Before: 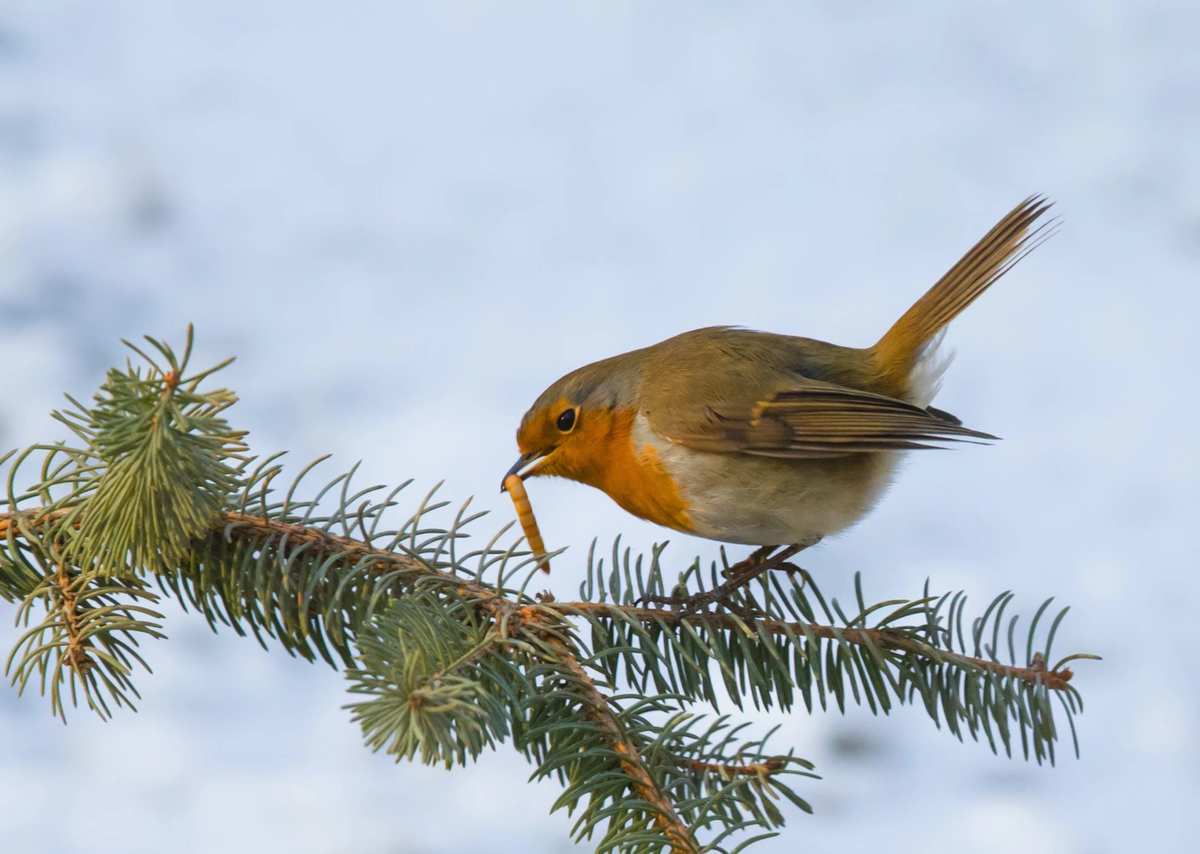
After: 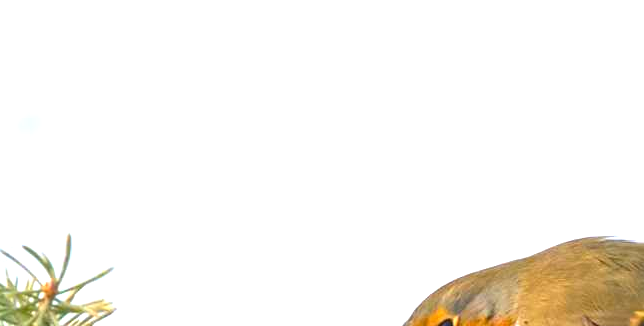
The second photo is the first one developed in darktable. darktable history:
crop: left 10.188%, top 10.617%, right 36.077%, bottom 51.179%
exposure: black level correction 0.001, exposure 1.399 EV, compensate exposure bias true, compensate highlight preservation false
